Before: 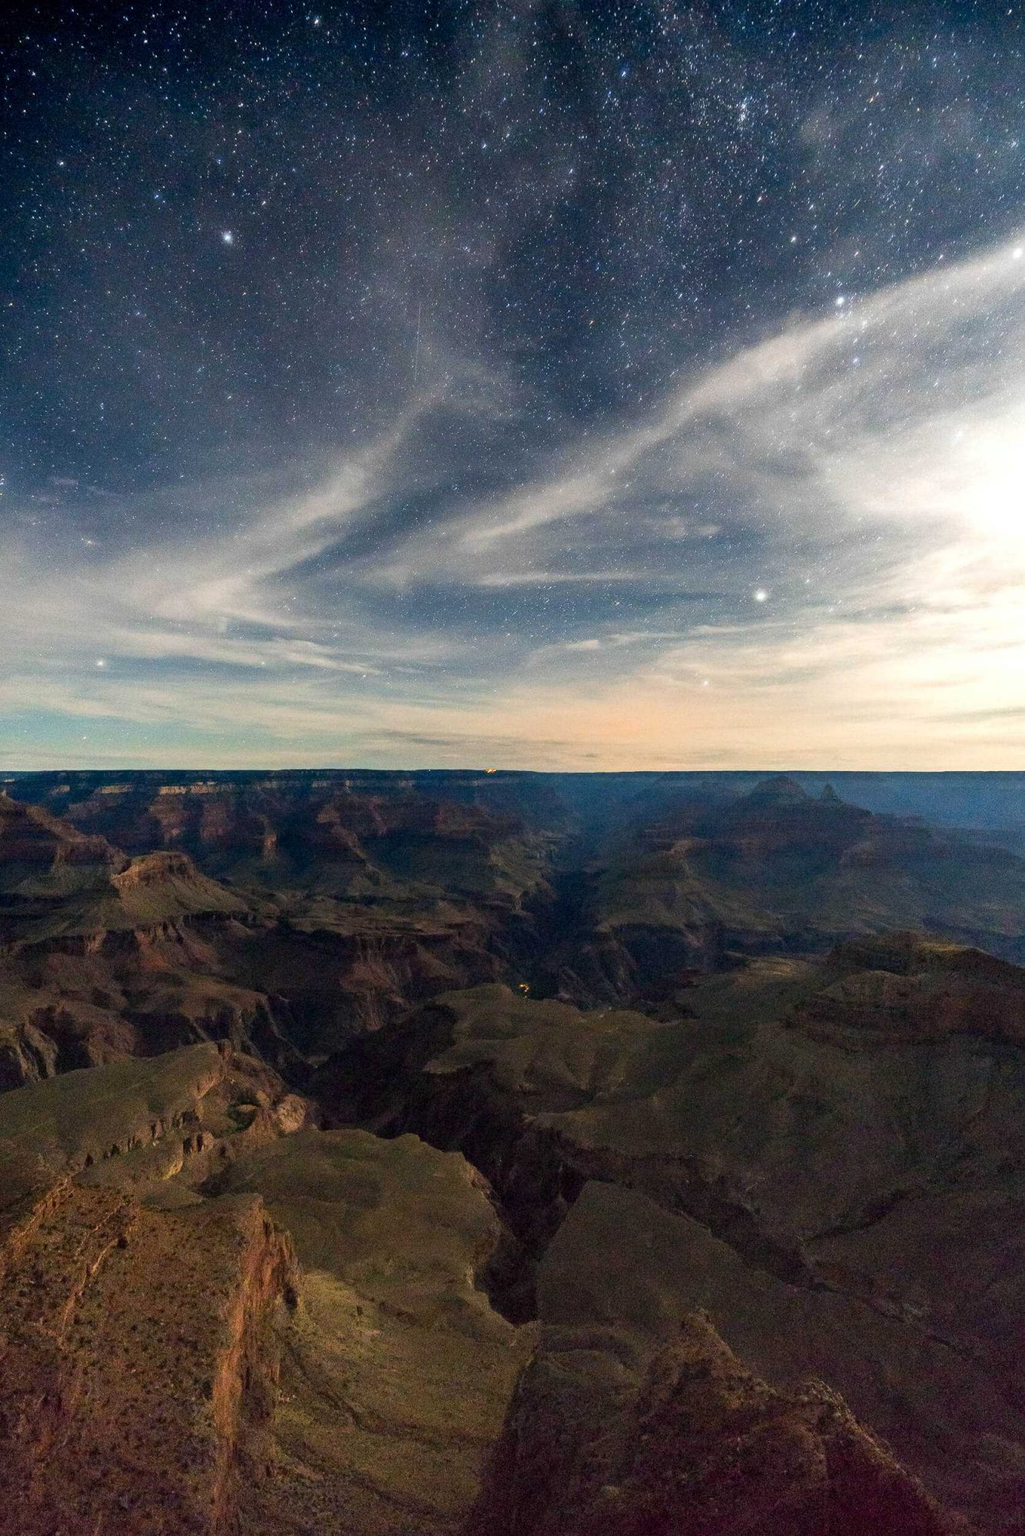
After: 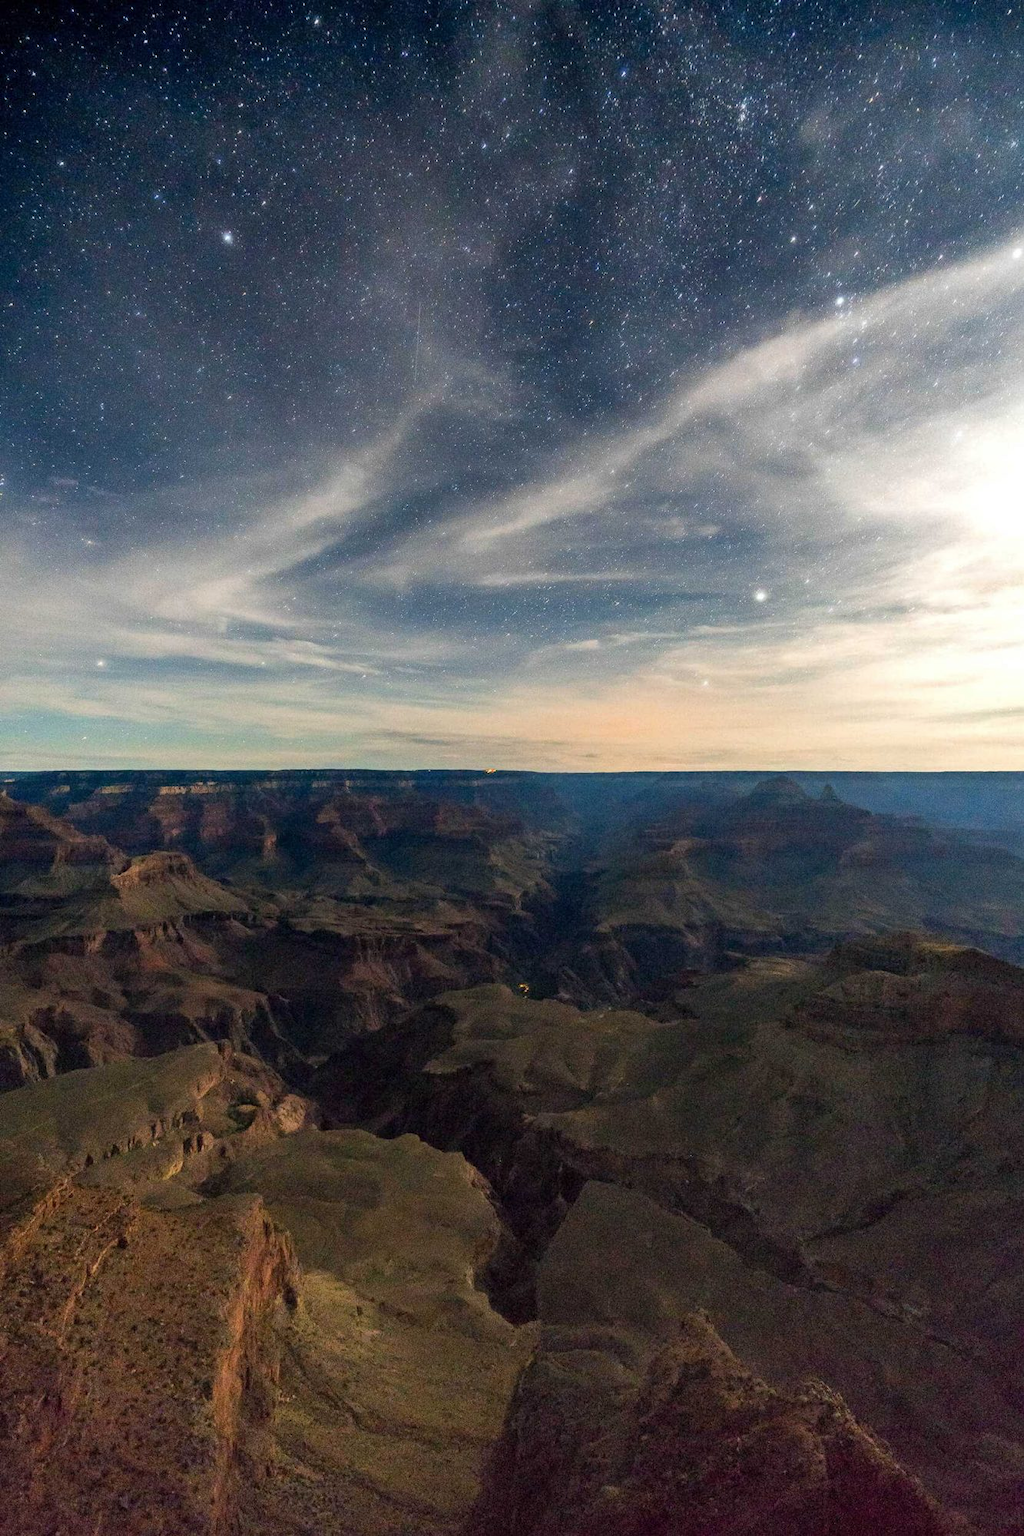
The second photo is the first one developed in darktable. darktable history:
shadows and highlights: radius 125.97, shadows 21.21, highlights -21.58, low approximation 0.01
